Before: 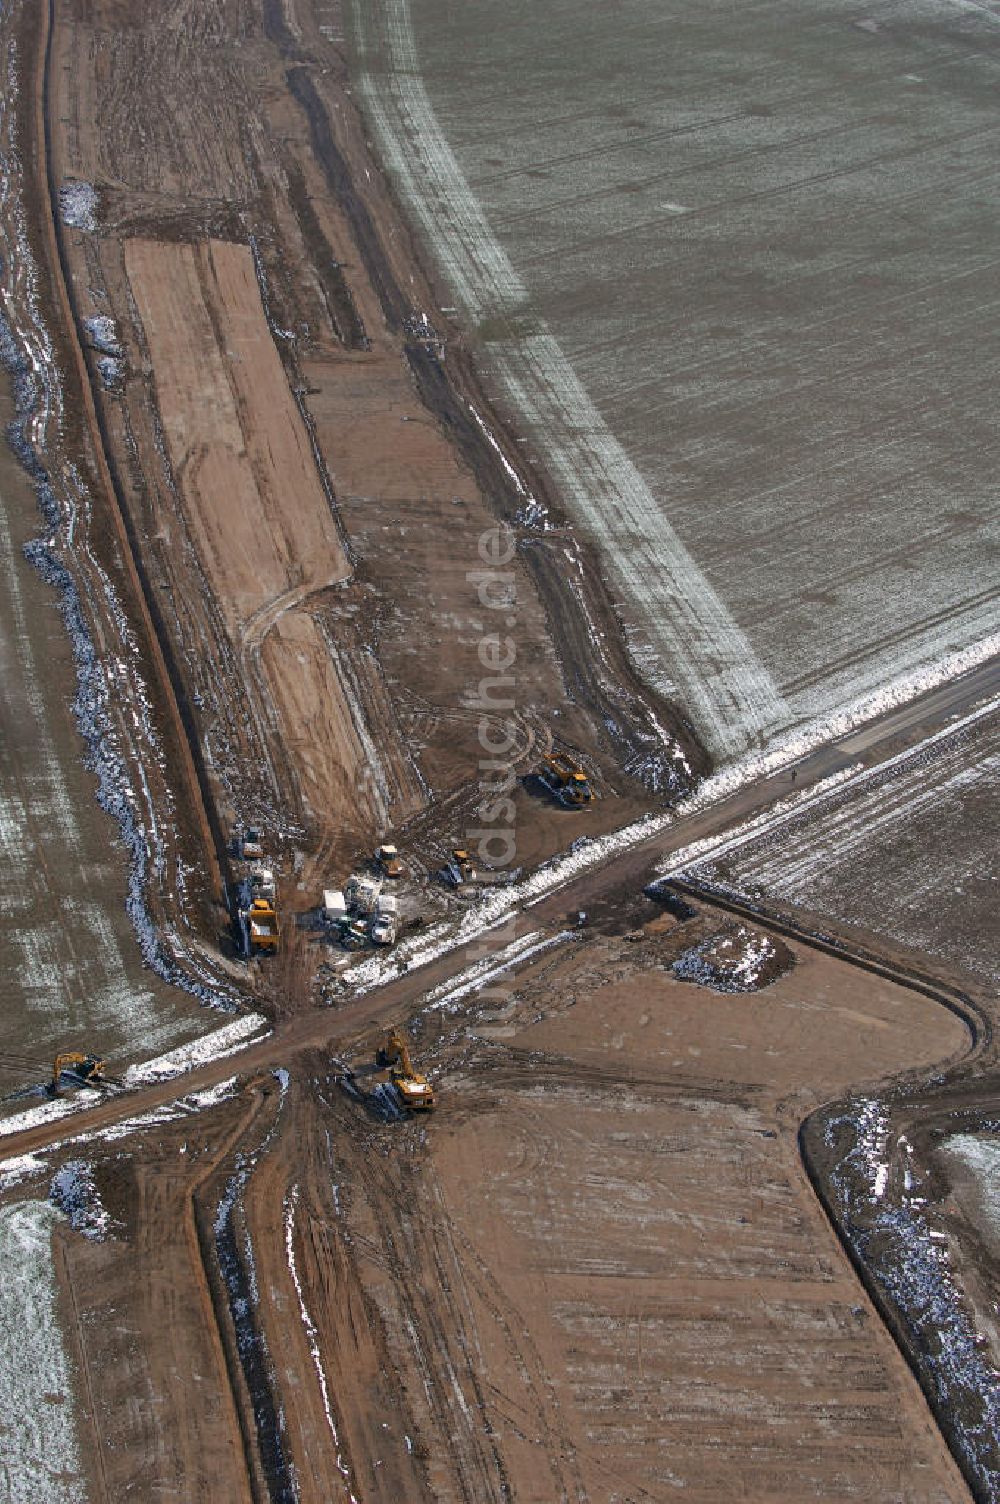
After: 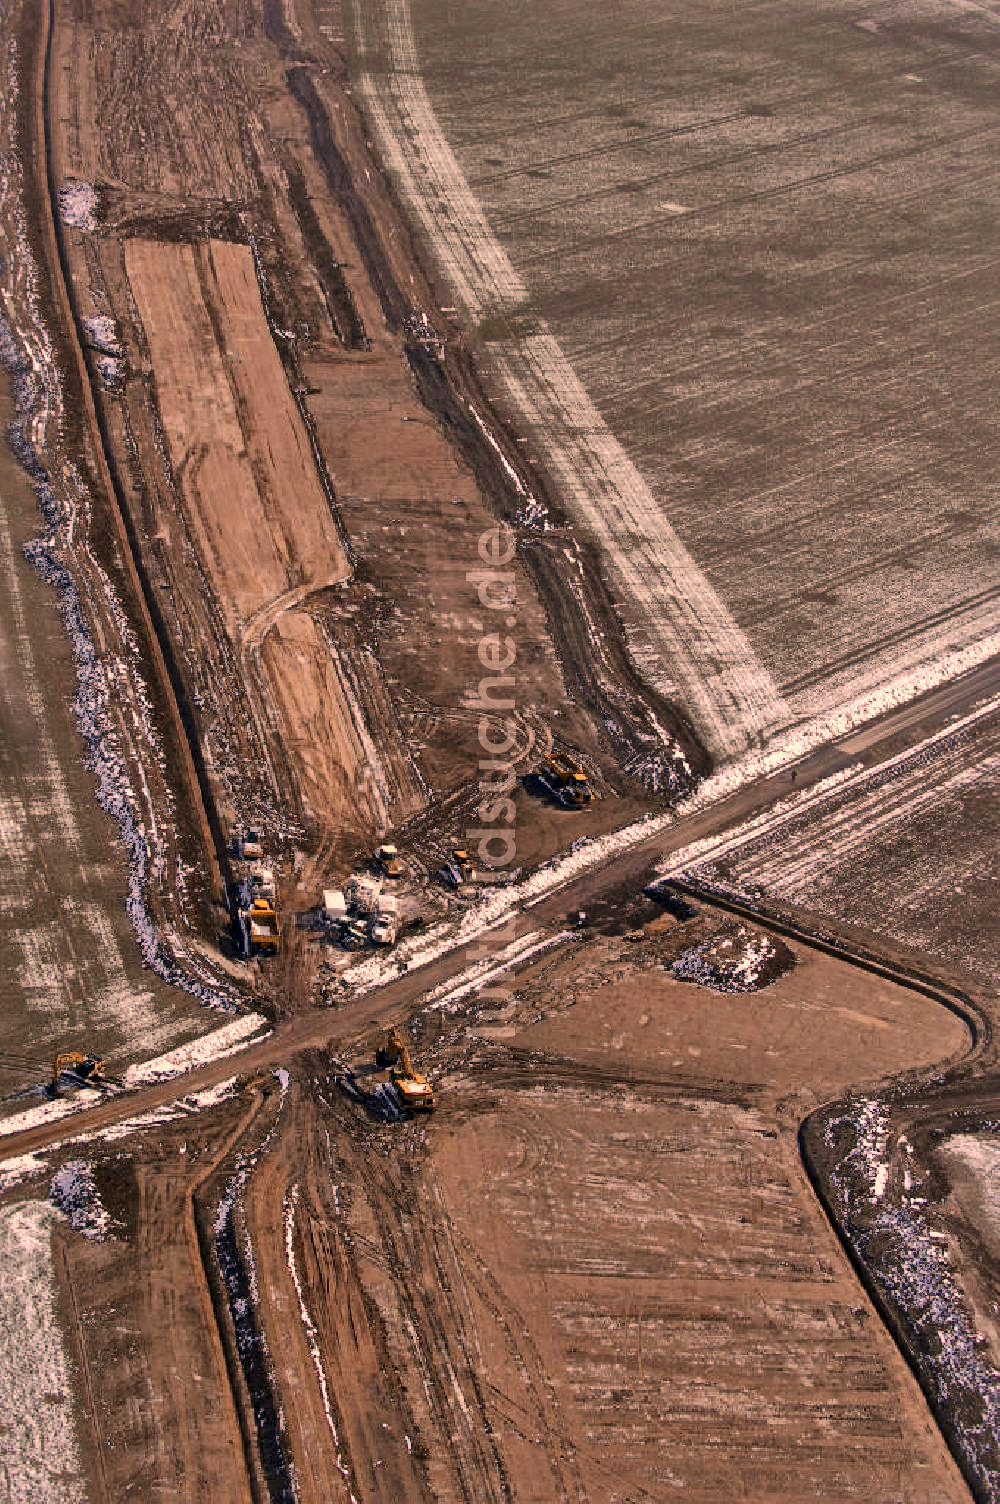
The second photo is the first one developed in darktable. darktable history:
color correction: highlights a* 20.59, highlights b* 19.41
shadows and highlights: shadows 52.57, soften with gaussian
local contrast: mode bilateral grid, contrast 19, coarseness 49, detail 178%, midtone range 0.2
